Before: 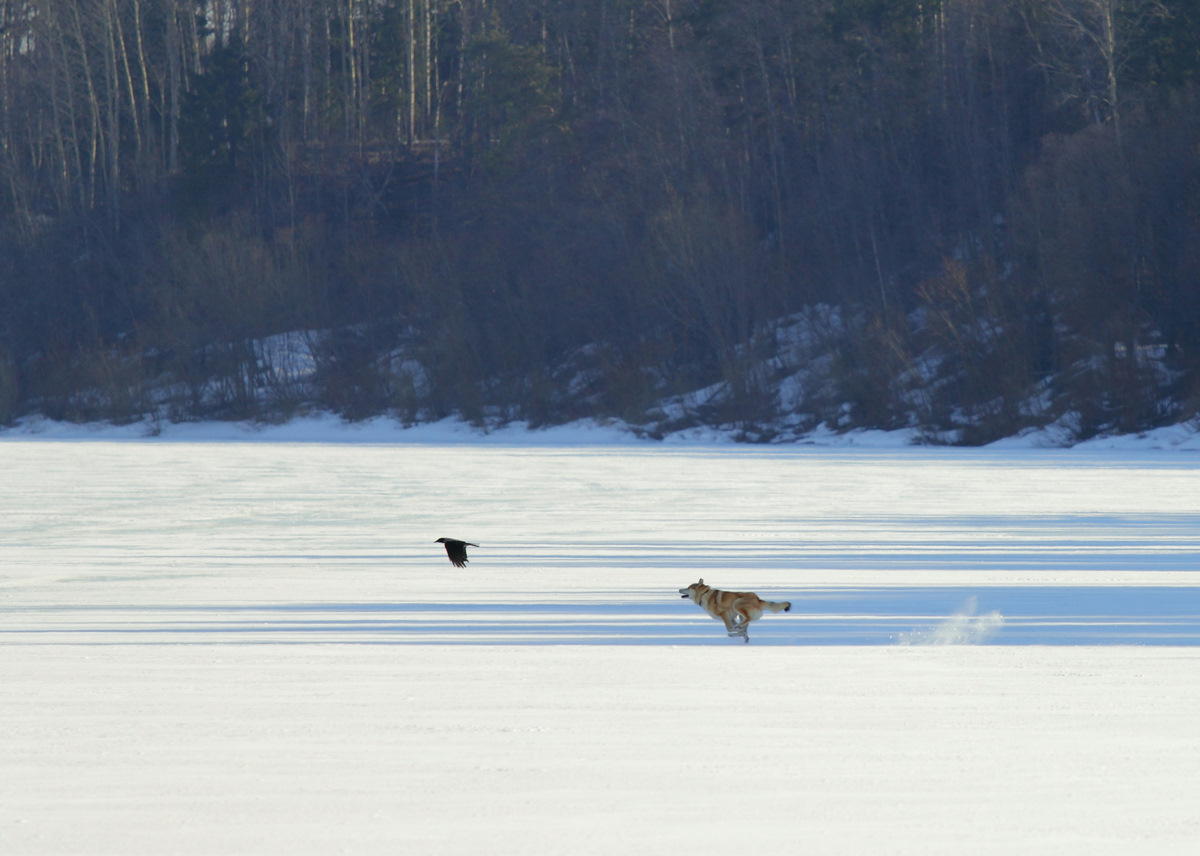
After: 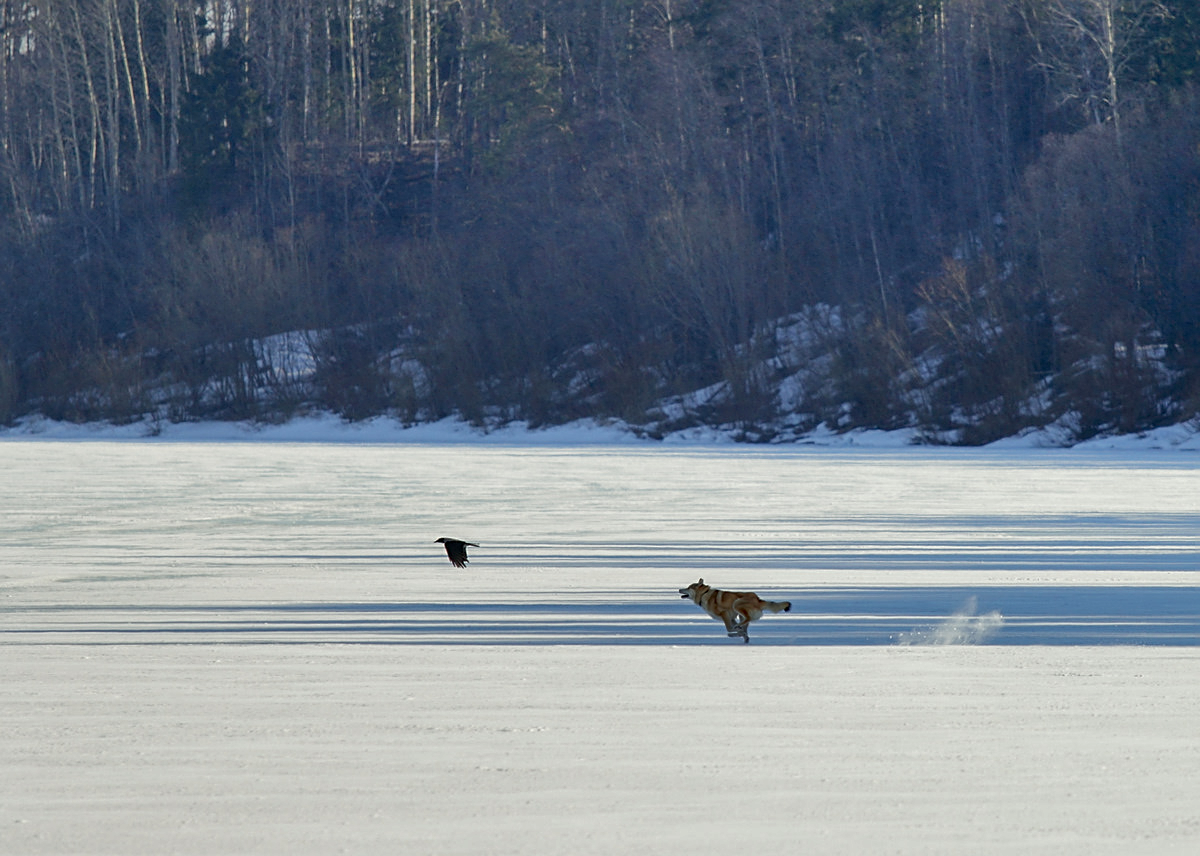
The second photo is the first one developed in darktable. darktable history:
exposure: black level correction 0.009, exposure -0.16 EV, compensate exposure bias true, compensate highlight preservation false
local contrast: detail 130%
shadows and highlights: highlights color adjustment 31.34%, soften with gaussian
sharpen: on, module defaults
